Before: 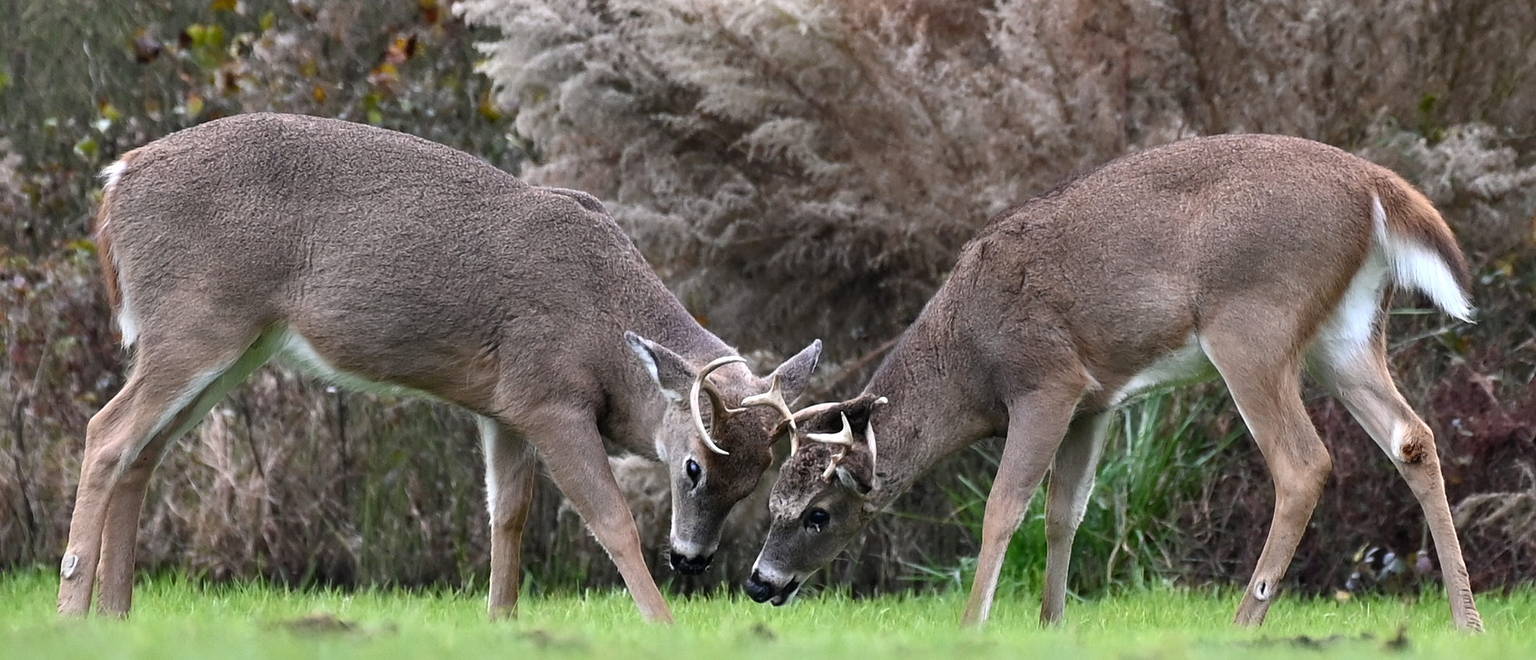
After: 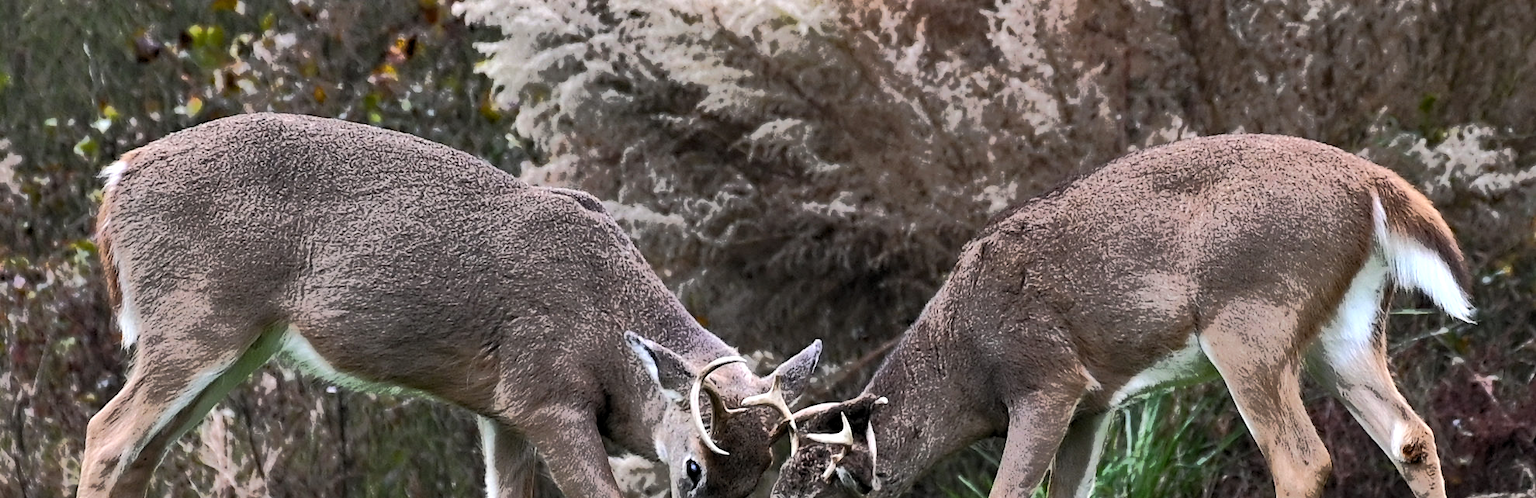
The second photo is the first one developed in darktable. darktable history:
crop: bottom 24.466%
levels: levels [0.026, 0.507, 0.987]
tone curve: curves: ch0 [(0, 0) (0.003, 0.003) (0.011, 0.01) (0.025, 0.023) (0.044, 0.042) (0.069, 0.065) (0.1, 0.094) (0.136, 0.127) (0.177, 0.166) (0.224, 0.211) (0.277, 0.26) (0.335, 0.315) (0.399, 0.375) (0.468, 0.44) (0.543, 0.658) (0.623, 0.718) (0.709, 0.782) (0.801, 0.851) (0.898, 0.923) (1, 1)], color space Lab, linked channels, preserve colors none
haze removal: compatibility mode true, adaptive false
